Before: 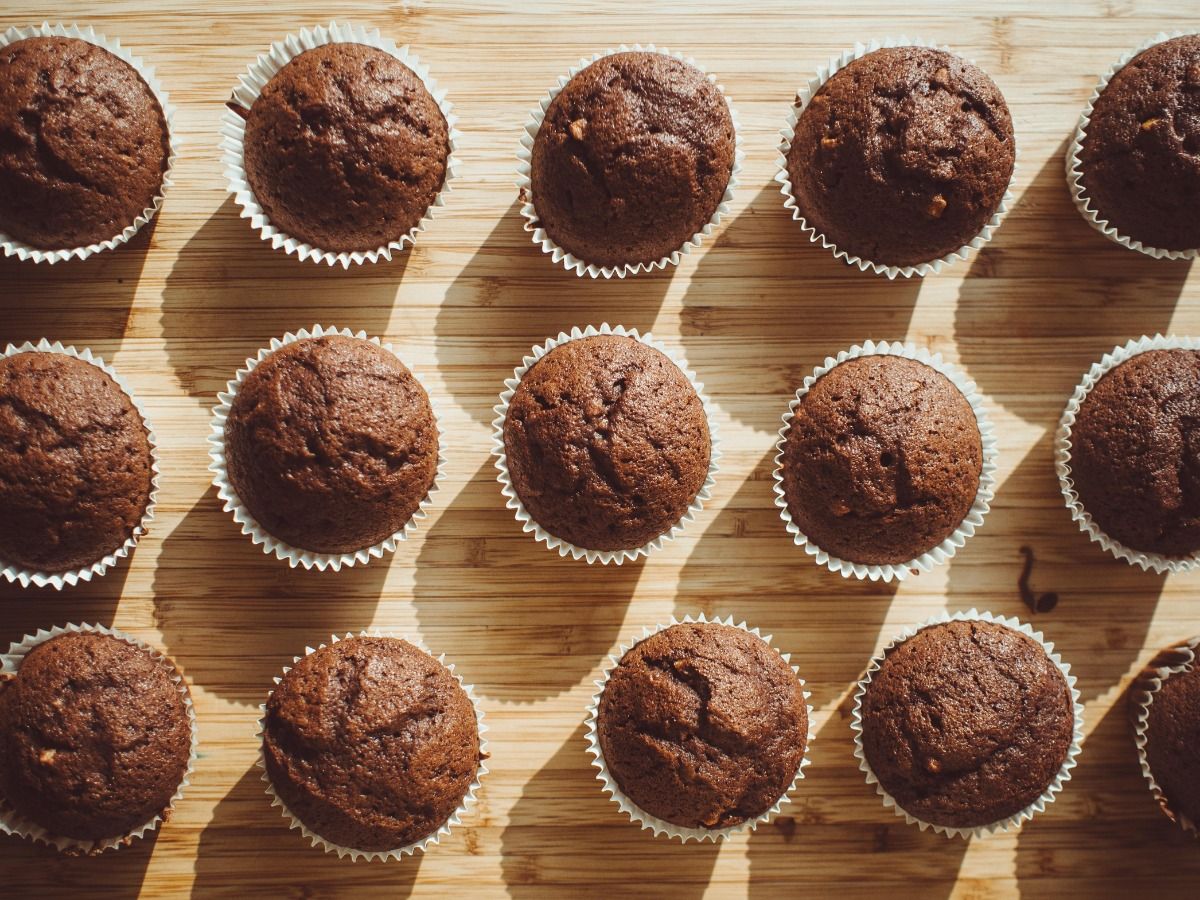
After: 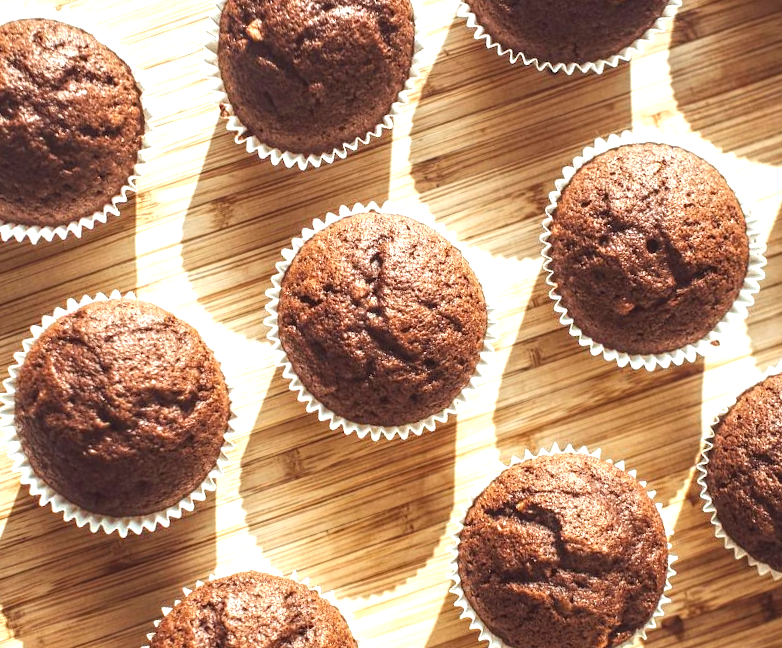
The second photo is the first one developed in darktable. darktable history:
exposure: black level correction 0, exposure 1.001 EV, compensate highlight preservation false
crop and rotate: angle 18.55°, left 6.776%, right 3.785%, bottom 1.067%
local contrast: highlights 62%, detail 143%, midtone range 0.421
